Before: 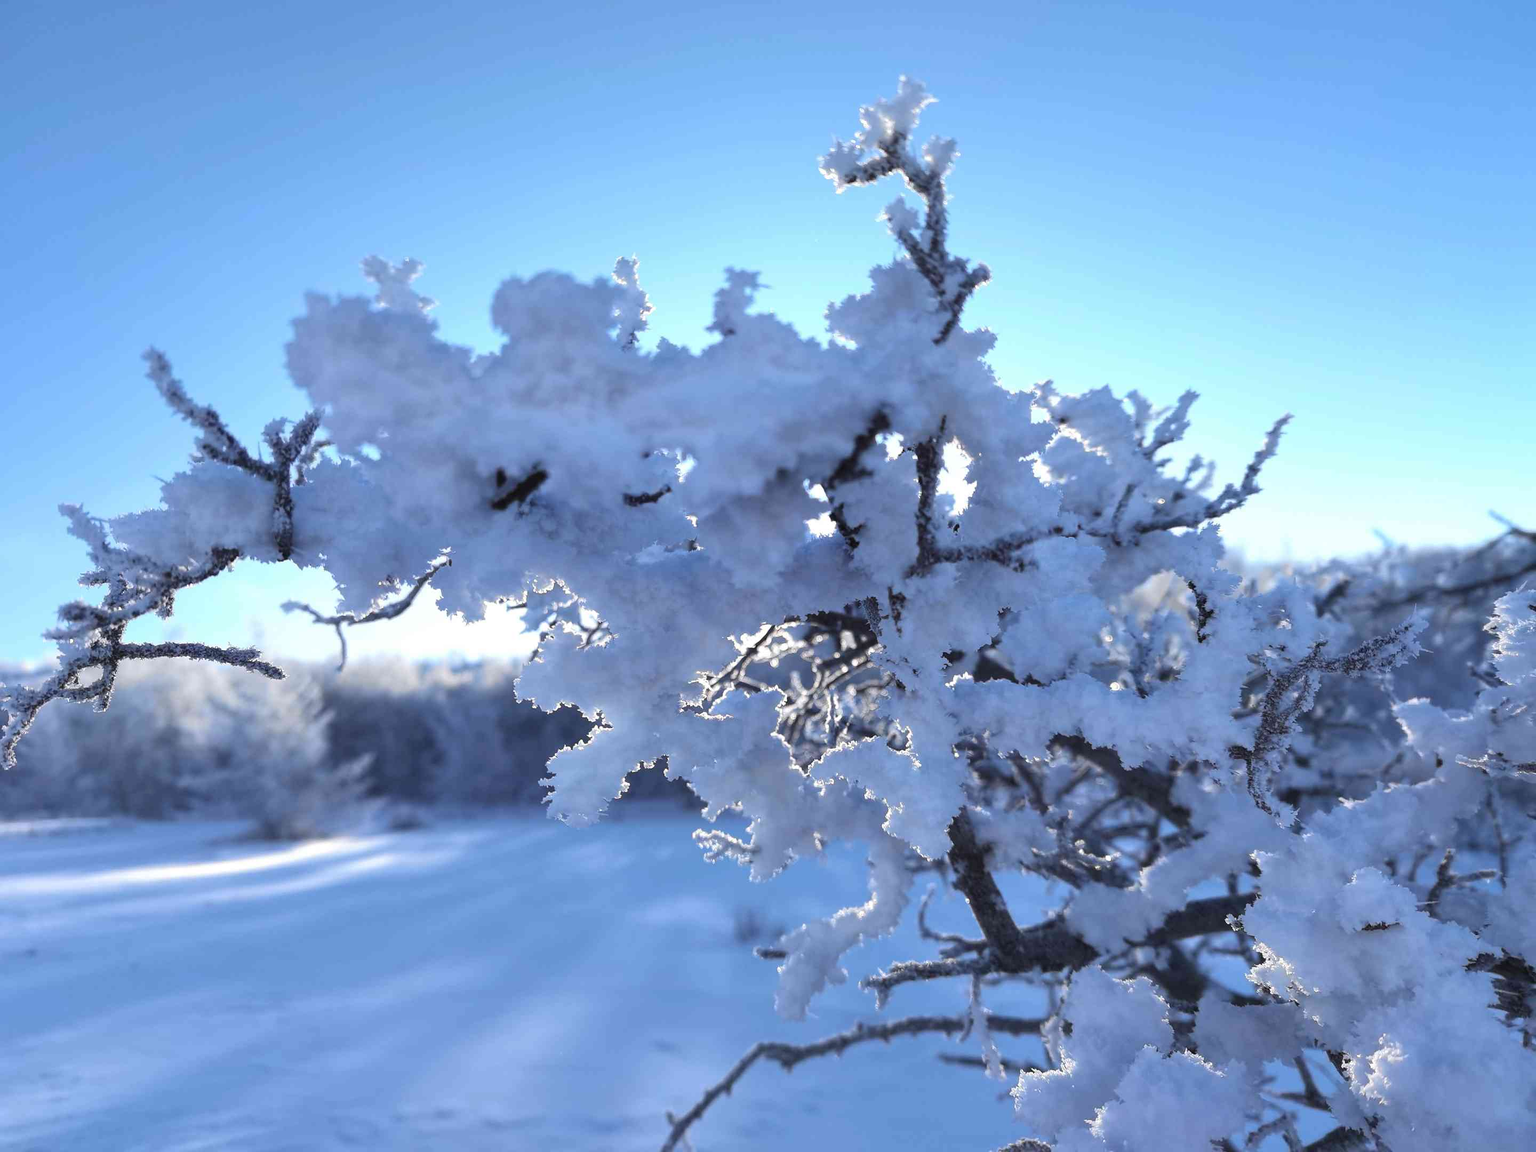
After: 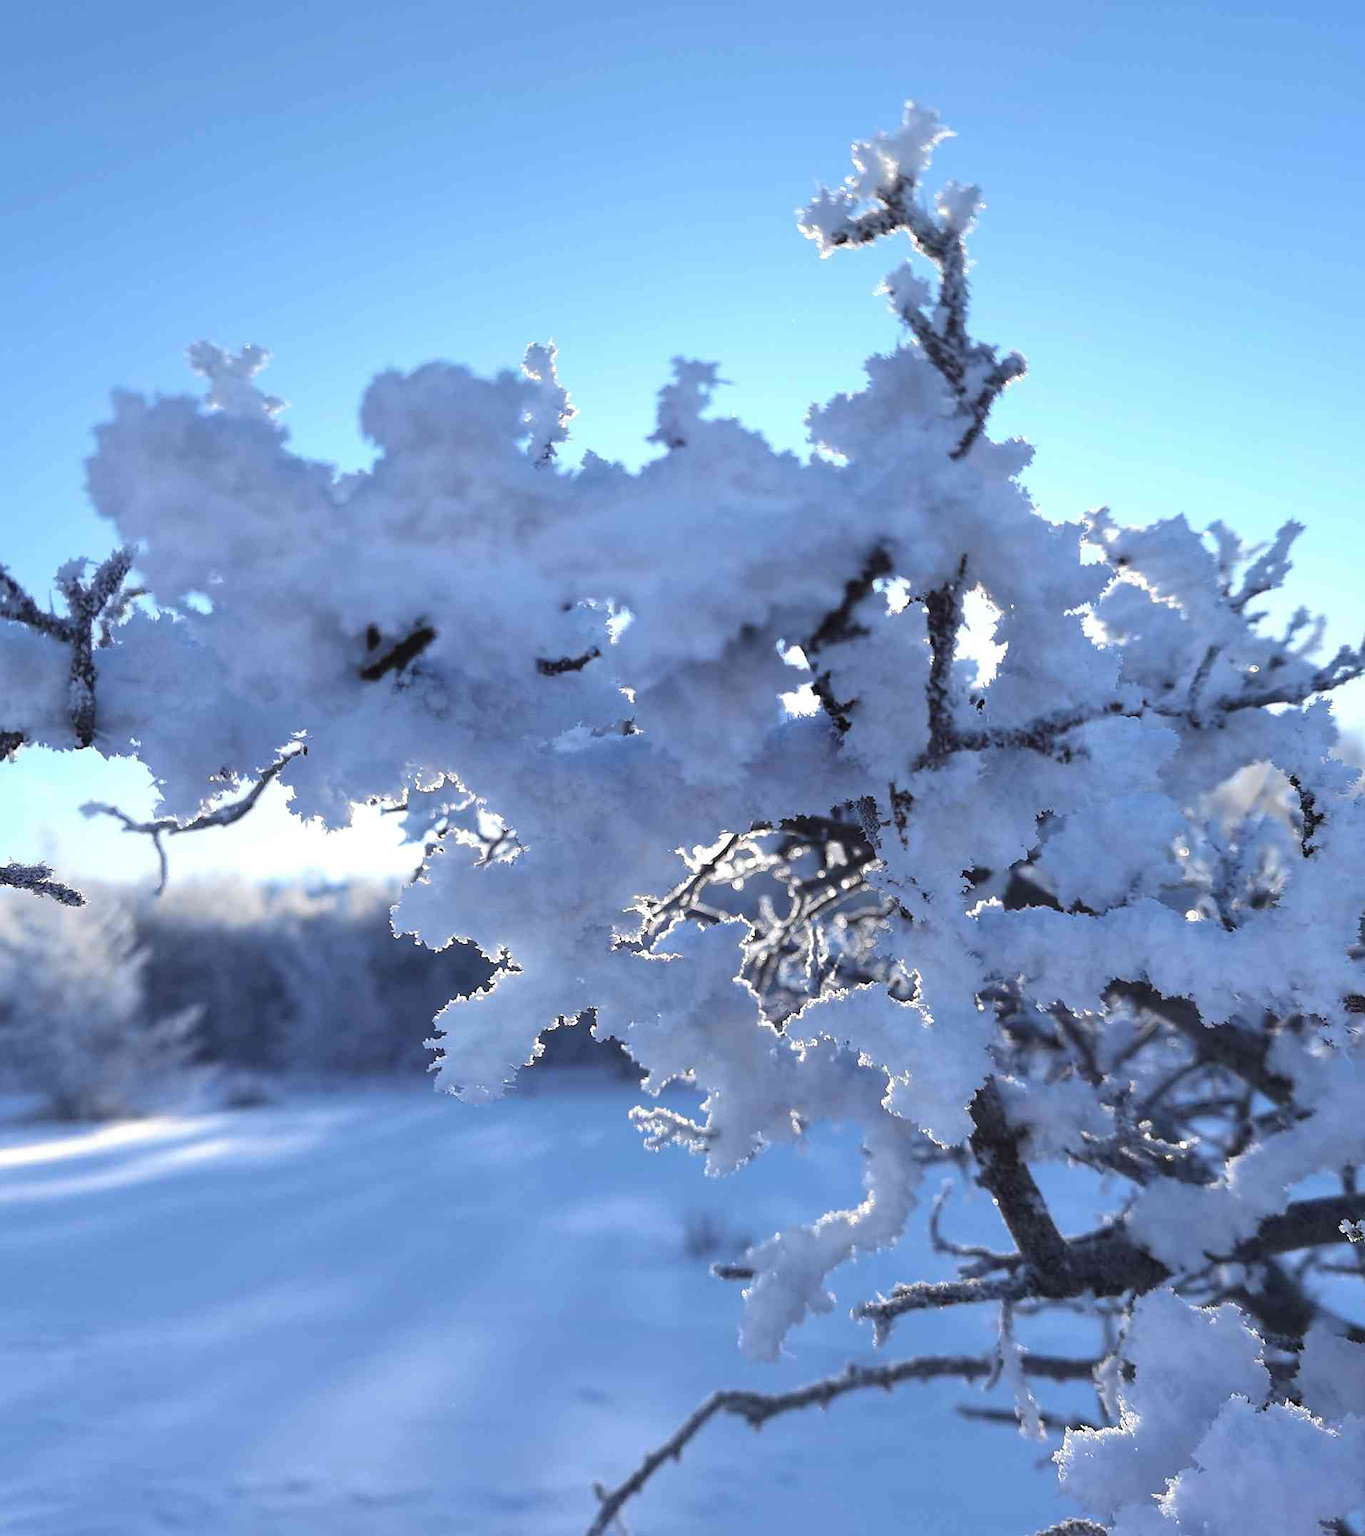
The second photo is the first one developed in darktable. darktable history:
crop and rotate: left 14.436%, right 18.898%
sharpen: amount 0.2
